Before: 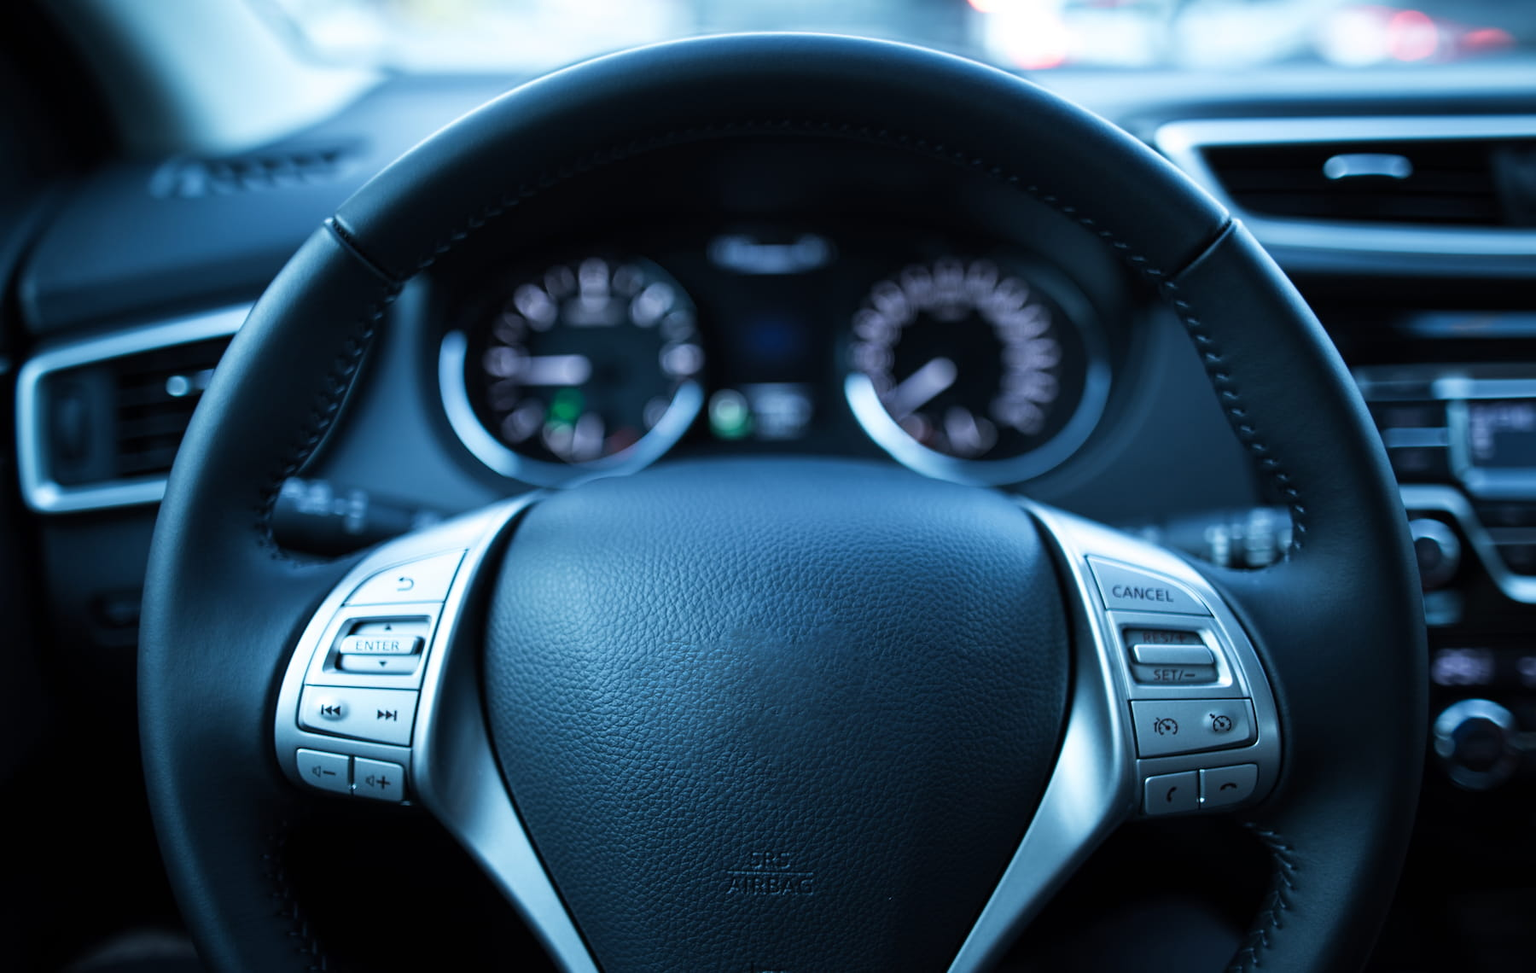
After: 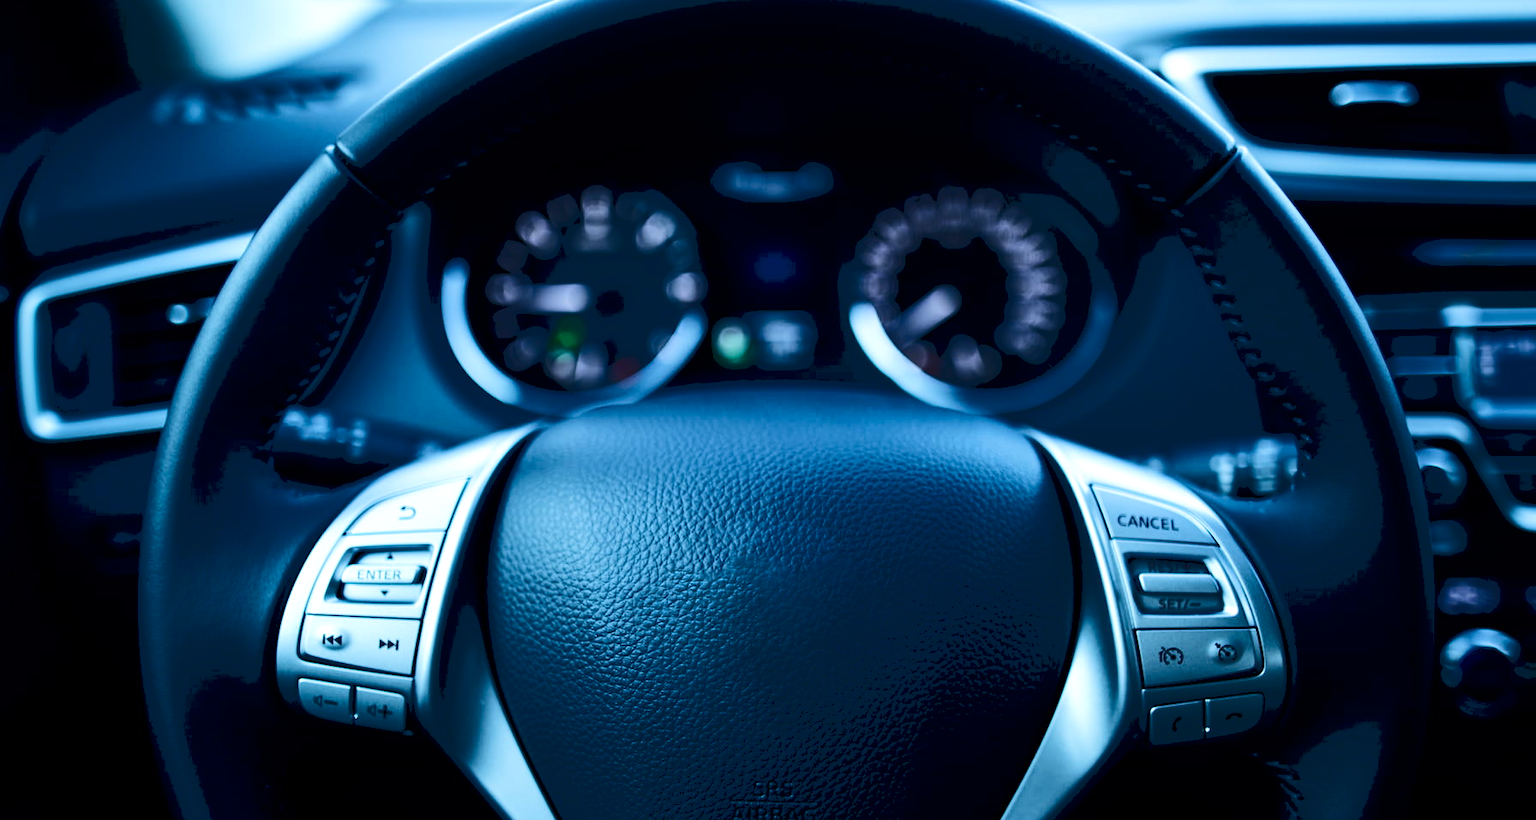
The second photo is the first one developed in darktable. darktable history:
crop: top 7.596%, bottom 7.858%
contrast brightness saturation: contrast 0.127, brightness -0.235, saturation 0.144
exposure: black level correction 0.009, exposure 0.106 EV, compensate exposure bias true, compensate highlight preservation false
local contrast: mode bilateral grid, contrast 20, coarseness 50, detail 102%, midtone range 0.2
tone curve: curves: ch0 [(0, 0) (0.003, 0.096) (0.011, 0.097) (0.025, 0.096) (0.044, 0.099) (0.069, 0.109) (0.1, 0.129) (0.136, 0.149) (0.177, 0.176) (0.224, 0.22) (0.277, 0.288) (0.335, 0.385) (0.399, 0.49) (0.468, 0.581) (0.543, 0.661) (0.623, 0.729) (0.709, 0.79) (0.801, 0.849) (0.898, 0.912) (1, 1)], color space Lab, independent channels, preserve colors none
